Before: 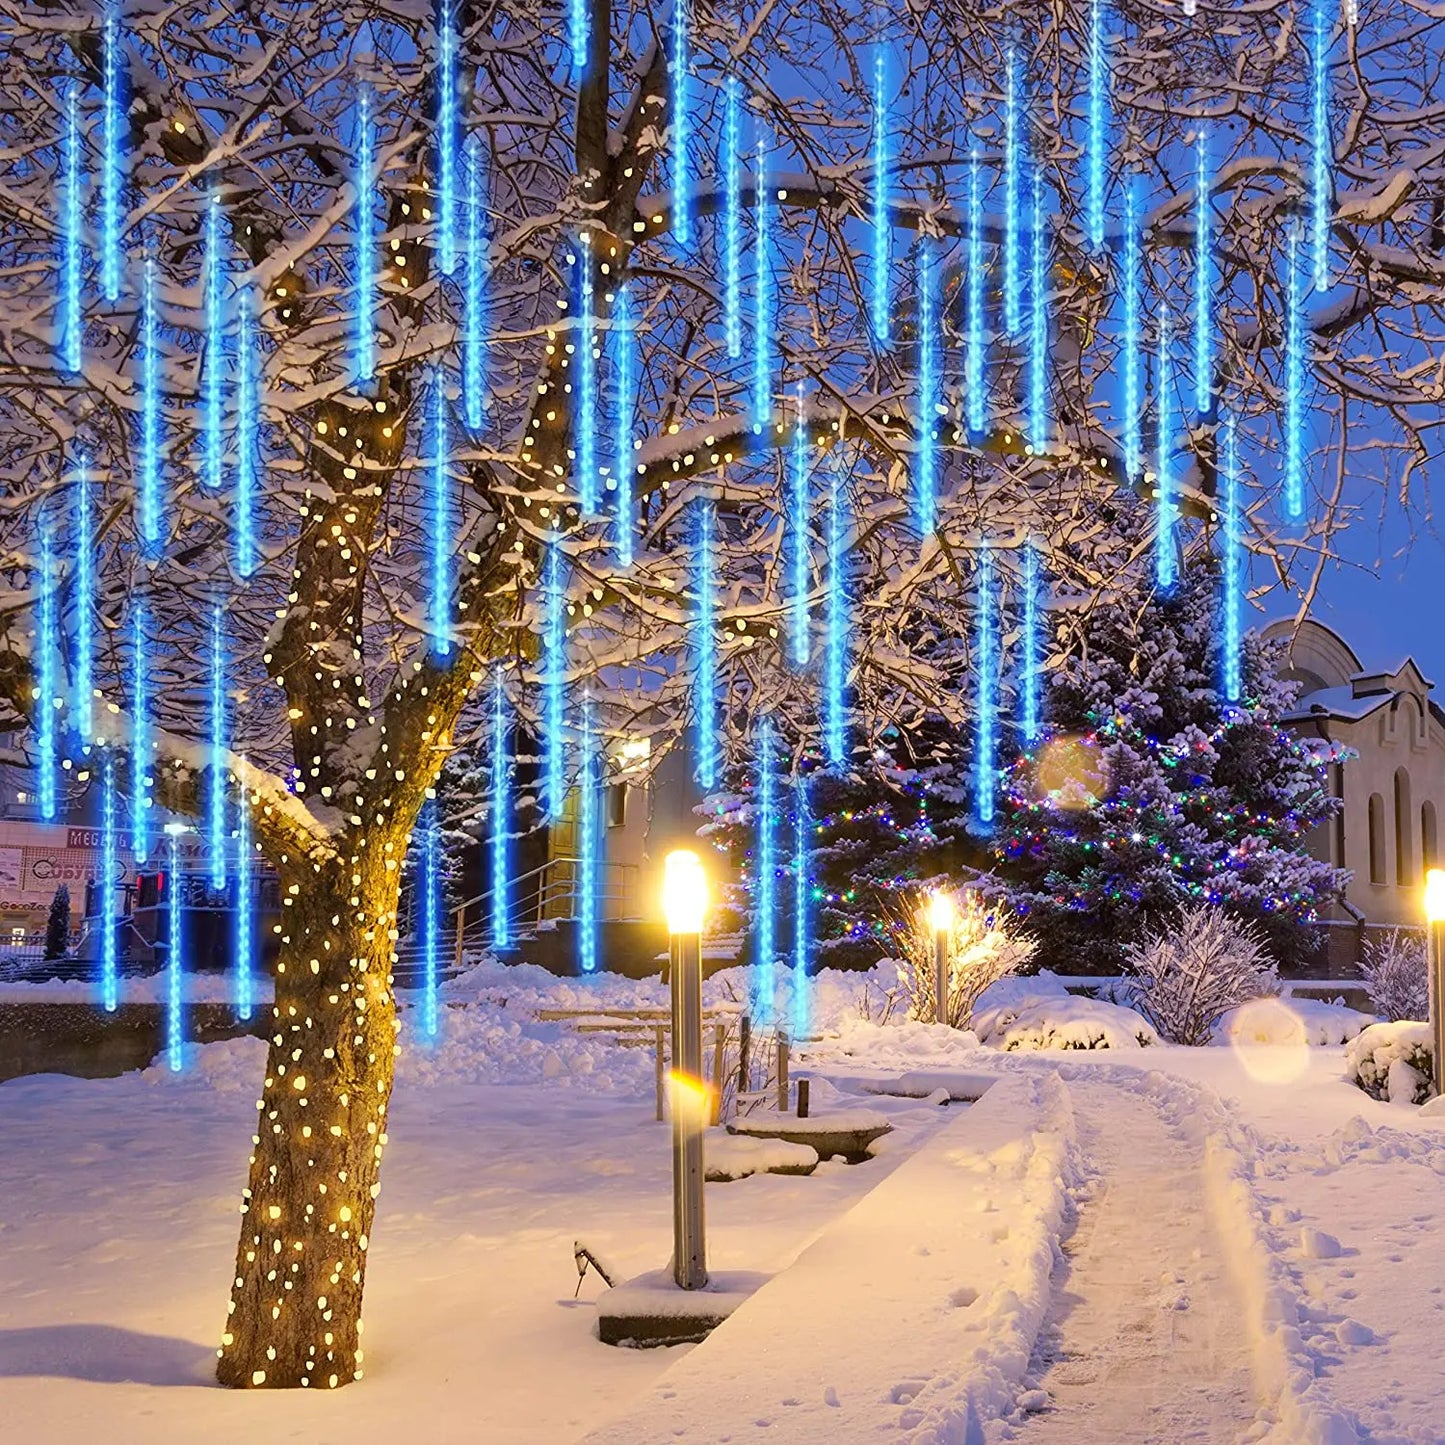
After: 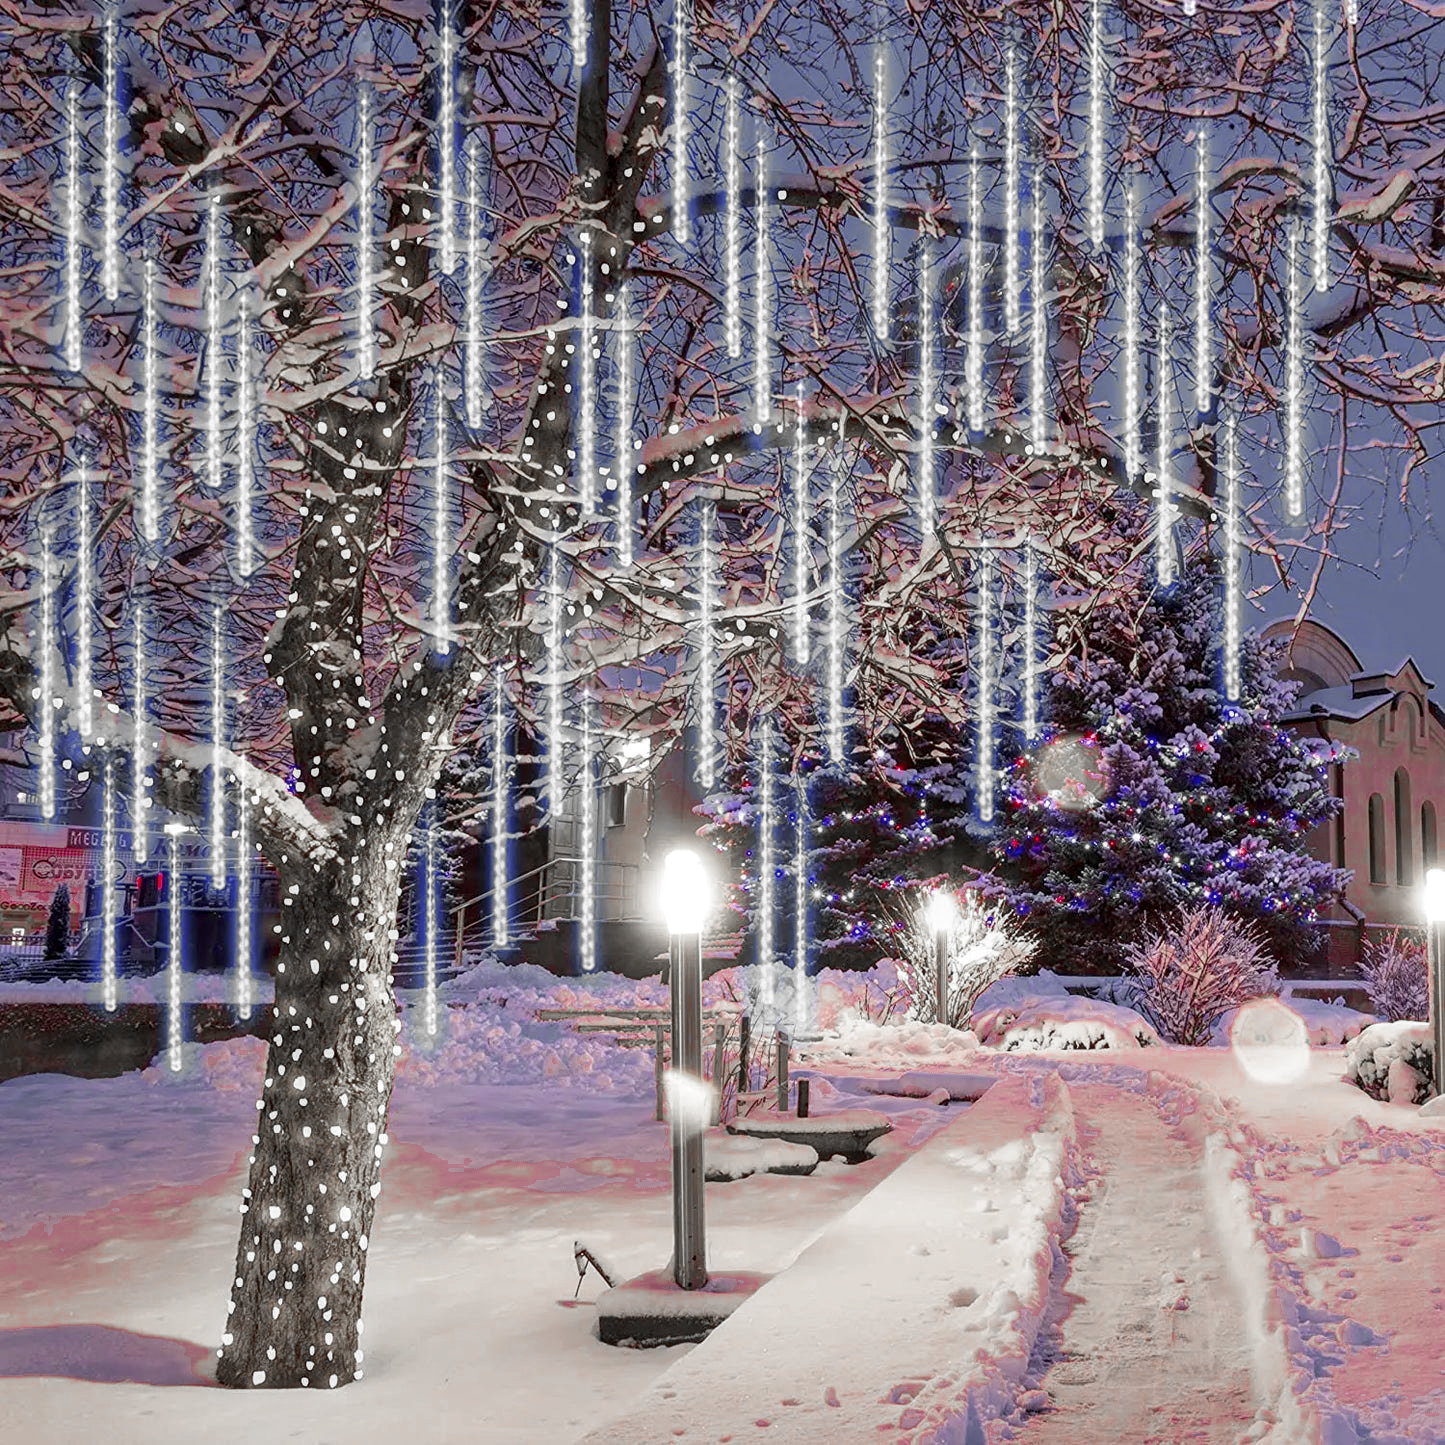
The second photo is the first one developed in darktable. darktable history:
local contrast: on, module defaults
color zones: curves: ch0 [(0, 0.278) (0.143, 0.5) (0.286, 0.5) (0.429, 0.5) (0.571, 0.5) (0.714, 0.5) (0.857, 0.5) (1, 0.5)]; ch1 [(0, 1) (0.143, 0.165) (0.286, 0) (0.429, 0) (0.571, 0) (0.714, 0) (0.857, 0.5) (1, 0.5)]; ch2 [(0, 0.508) (0.143, 0.5) (0.286, 0.5) (0.429, 0.5) (0.571, 0.5) (0.714, 0.5) (0.857, 0.5) (1, 0.5)]
